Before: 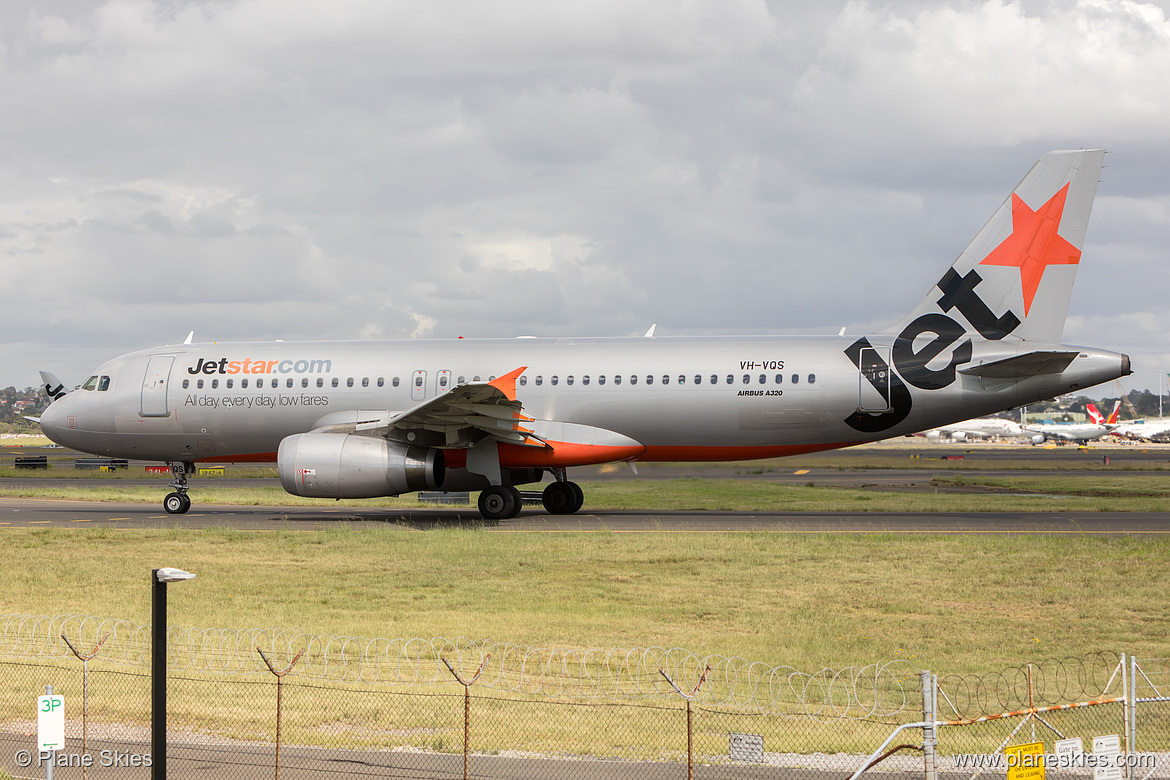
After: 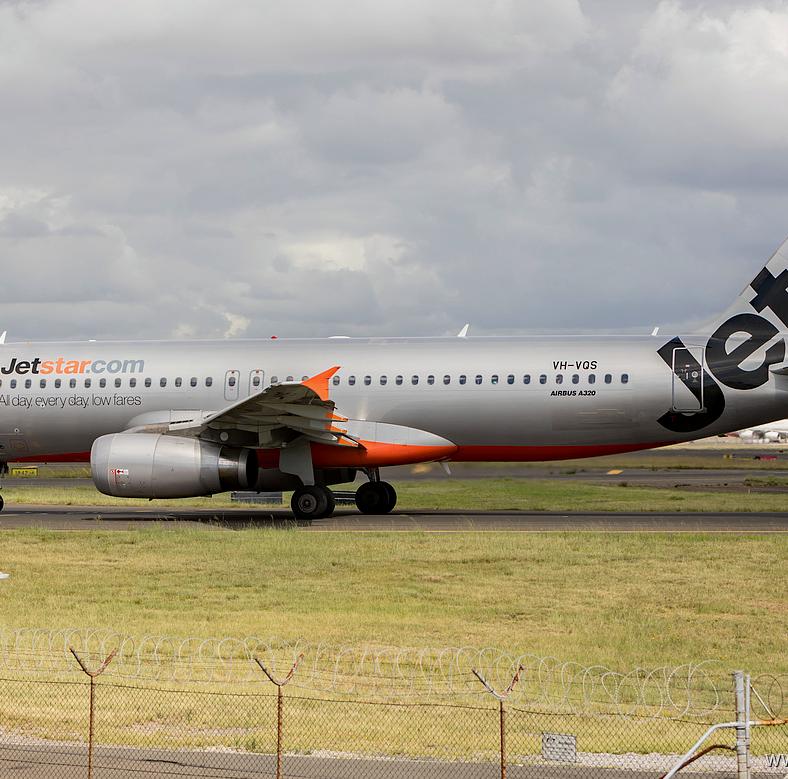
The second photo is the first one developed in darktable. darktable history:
exposure: black level correction 0.001, exposure -0.125 EV, compensate highlight preservation false
crop and rotate: left 15.984%, right 16.65%
haze removal: strength 0.262, distance 0.255, adaptive false
